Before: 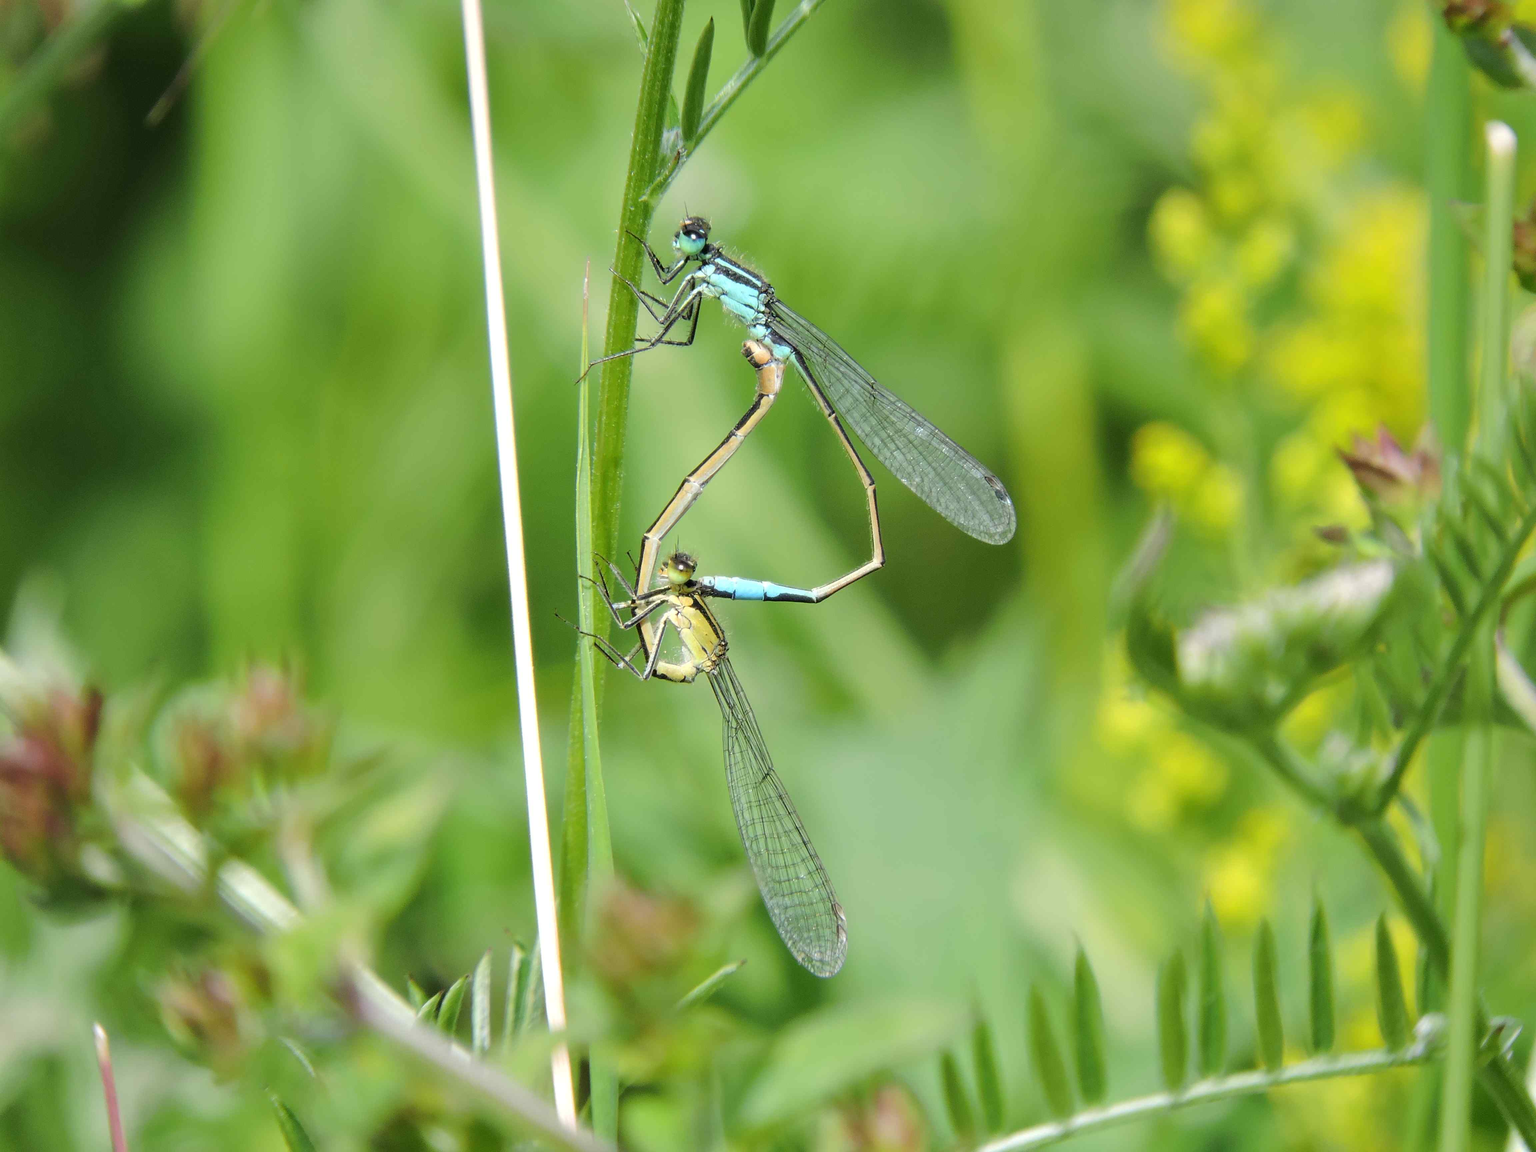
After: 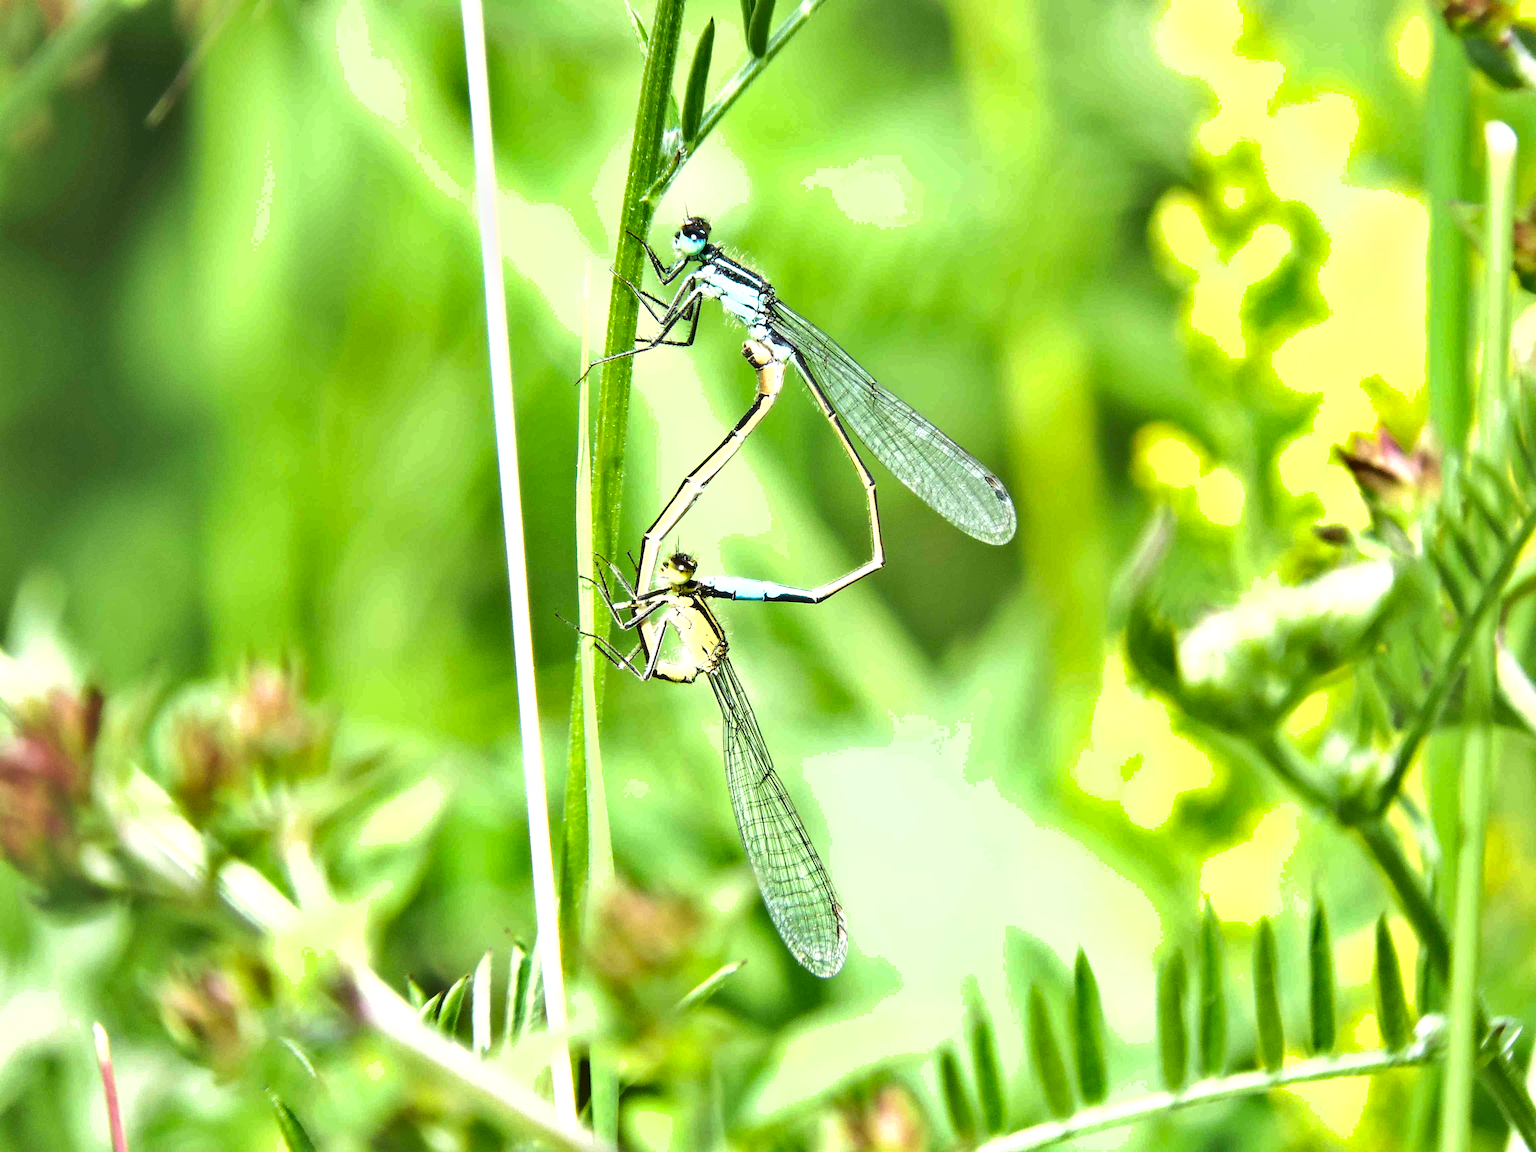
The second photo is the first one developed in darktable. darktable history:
velvia: on, module defaults
exposure: exposure 1.155 EV, compensate highlight preservation false
shadows and highlights: shadows 39.89, highlights -52.91, highlights color adjustment 32.64%, low approximation 0.01, soften with gaussian
